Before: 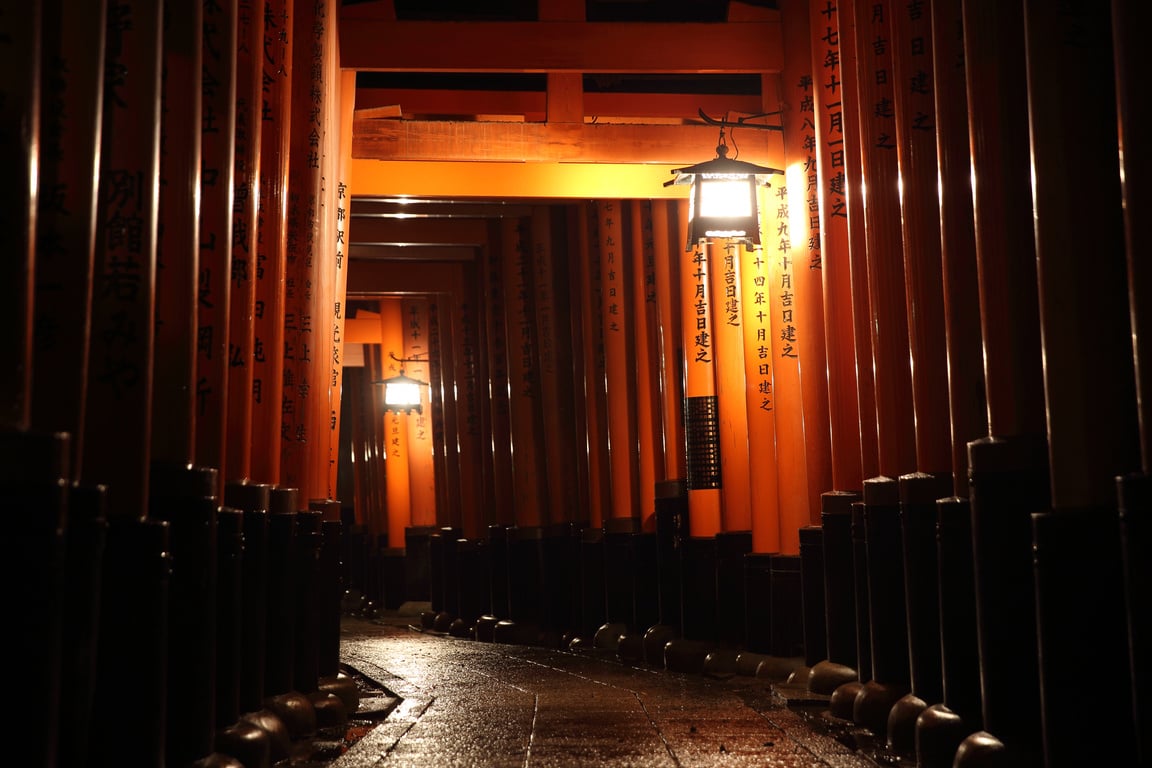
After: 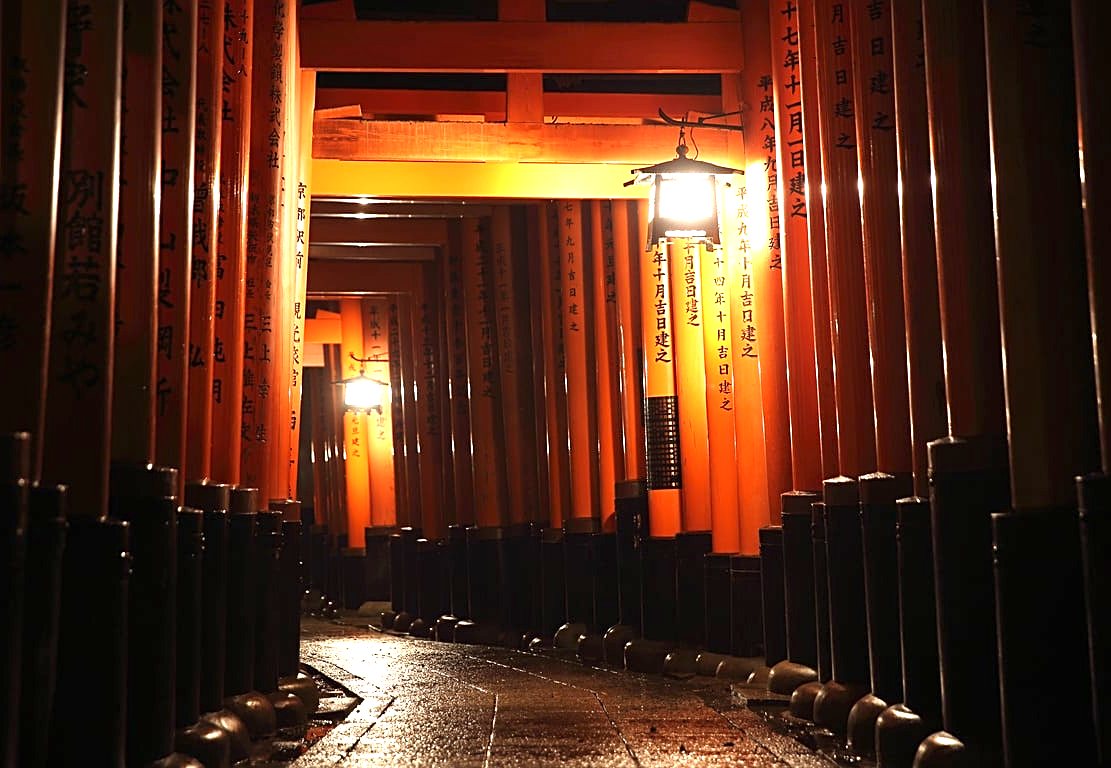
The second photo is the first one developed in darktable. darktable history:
exposure: black level correction 0, exposure 1.102 EV, compensate highlight preservation false
crop and rotate: left 3.537%
sharpen: on, module defaults
